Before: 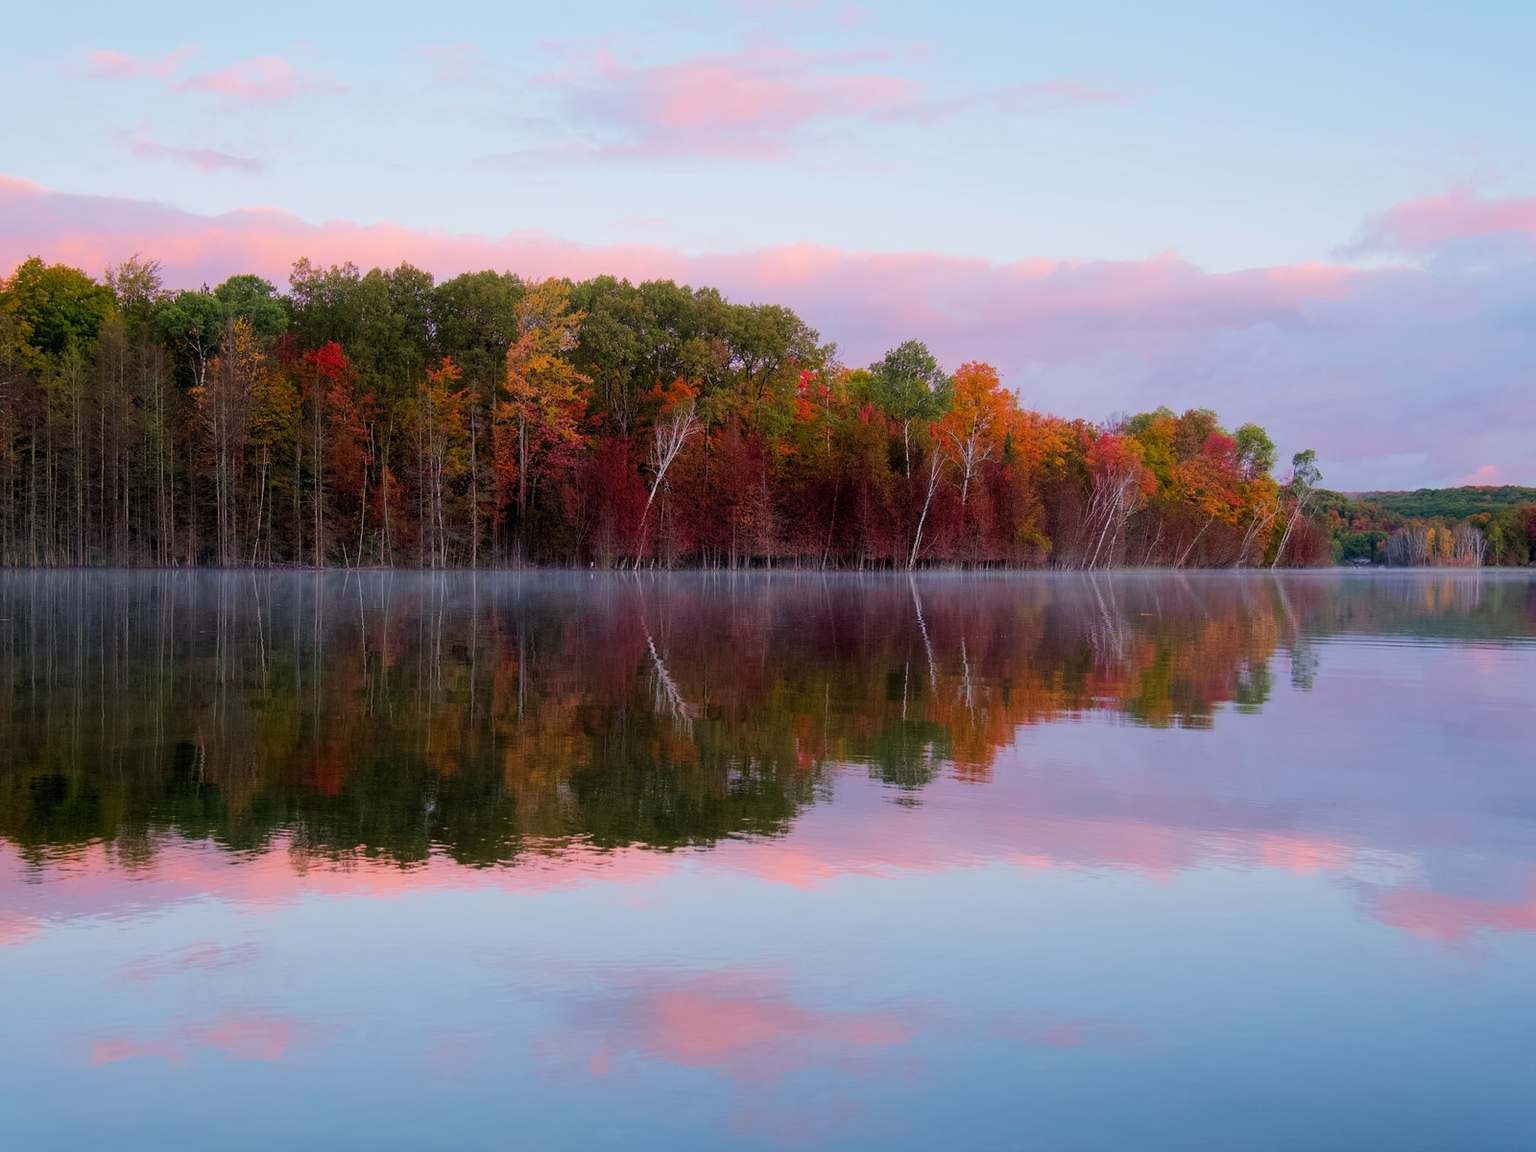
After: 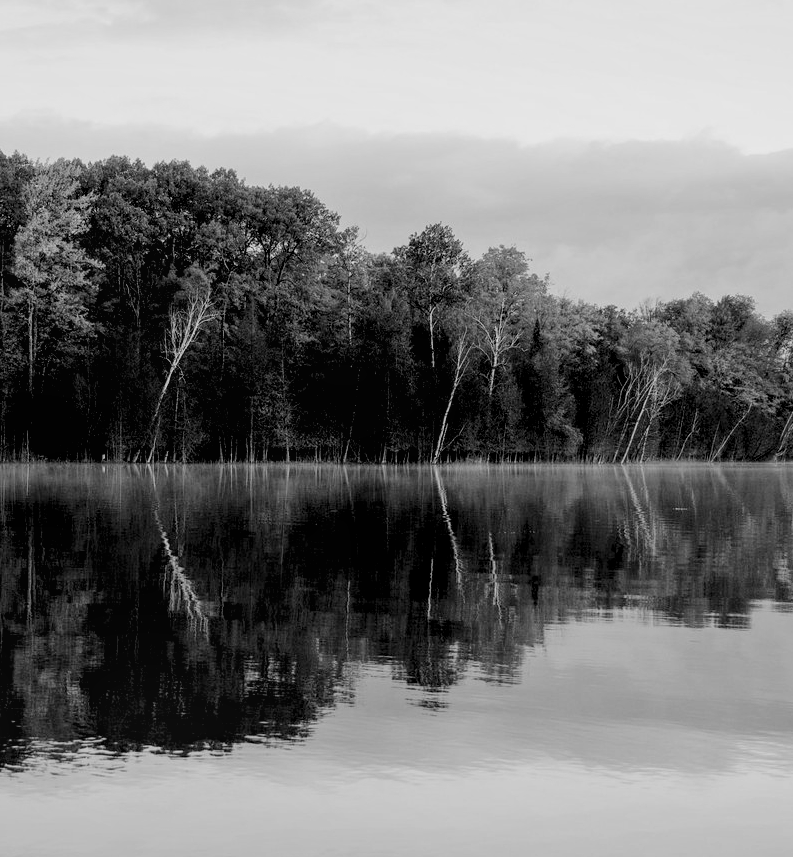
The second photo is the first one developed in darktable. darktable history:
filmic rgb: black relative exposure -5 EV, hardness 2.88, contrast 1.2, highlights saturation mix -30%
crop: left 32.075%, top 10.976%, right 18.355%, bottom 17.596%
monochrome: on, module defaults
white balance: red 1.009, blue 0.985
levels: levels [0.055, 0.477, 0.9]
local contrast: on, module defaults
